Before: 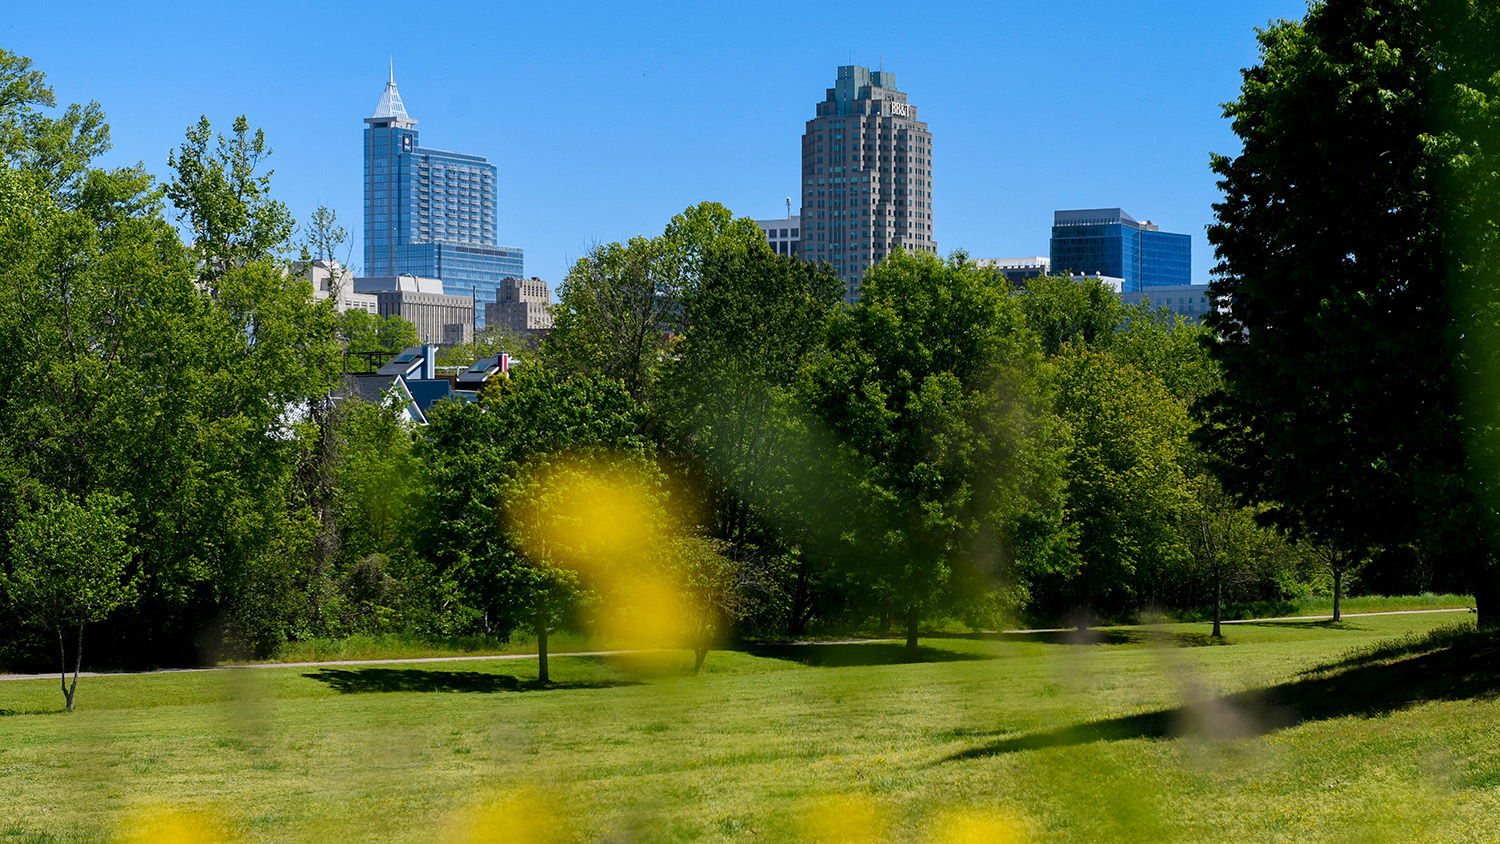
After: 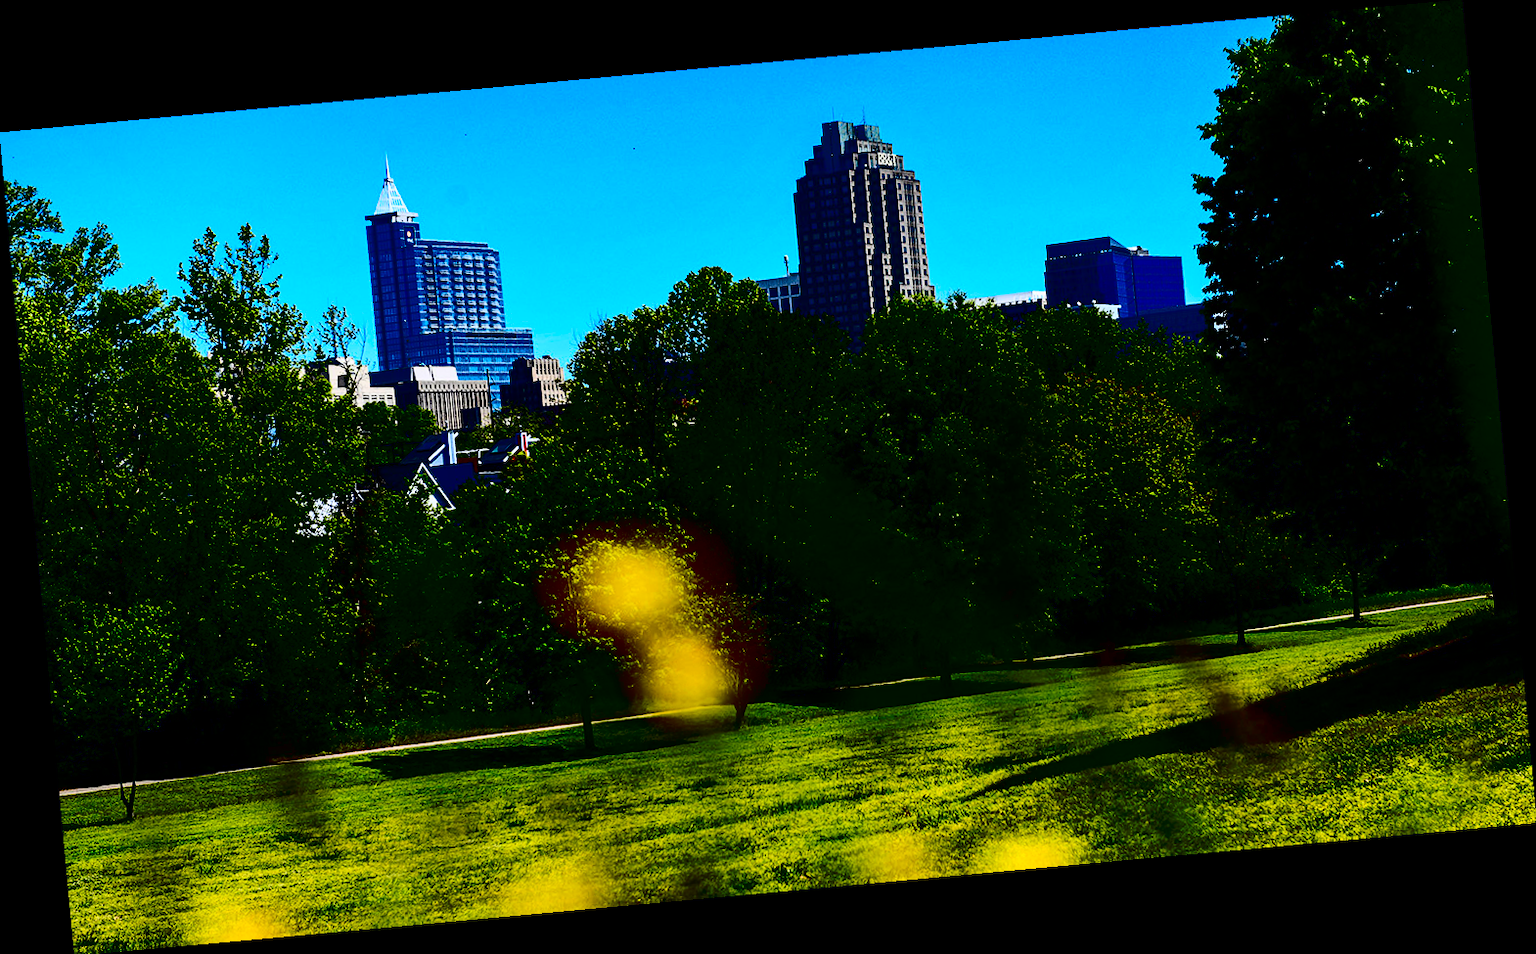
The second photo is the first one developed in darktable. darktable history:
contrast brightness saturation: contrast 0.77, brightness -1, saturation 1
rotate and perspective: rotation -5.2°, automatic cropping off
